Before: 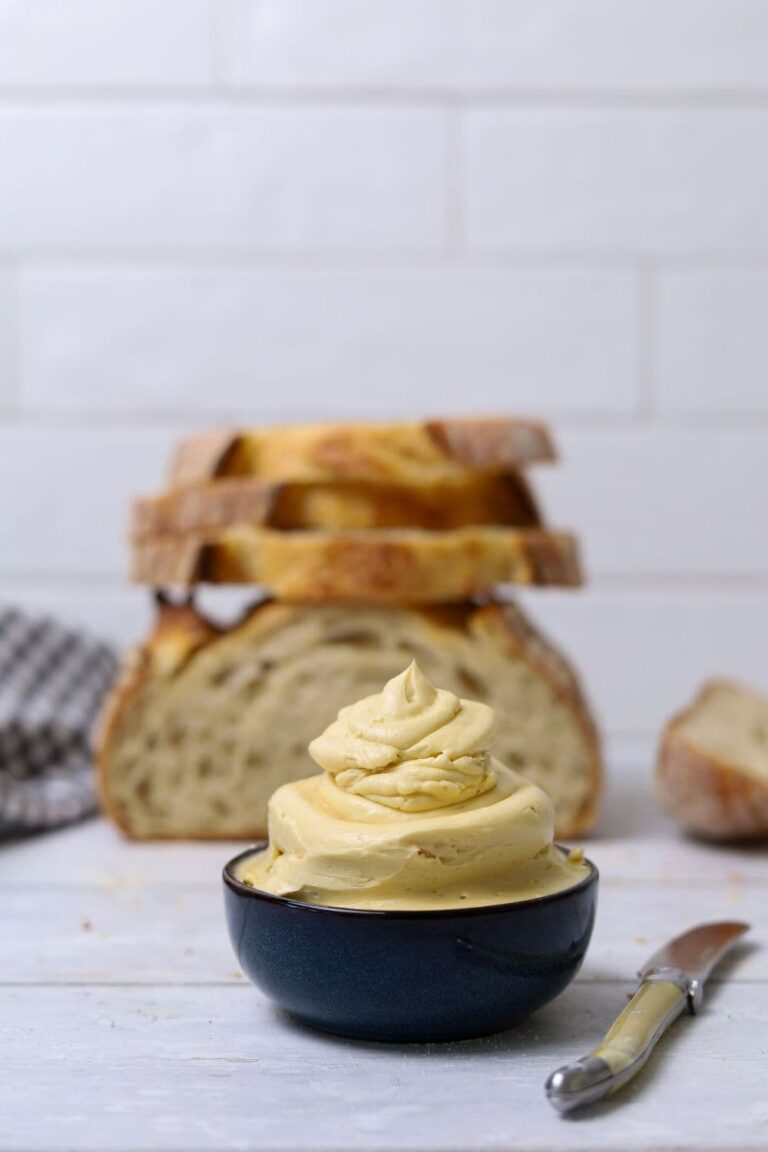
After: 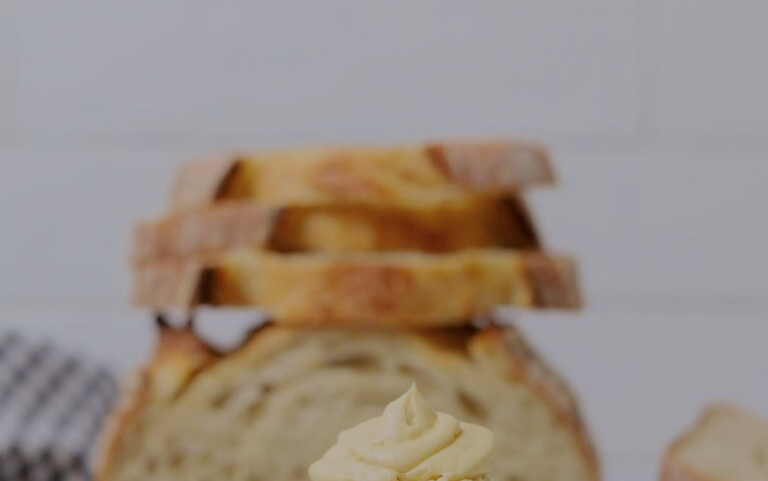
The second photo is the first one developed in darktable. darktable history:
filmic rgb: black relative exposure -8.03 EV, white relative exposure 8.06 EV, threshold 2.96 EV, hardness 2.49, latitude 9.61%, contrast 0.707, highlights saturation mix 9.57%, shadows ↔ highlights balance 1.37%, enable highlight reconstruction true
crop and rotate: top 24.046%, bottom 34.142%
